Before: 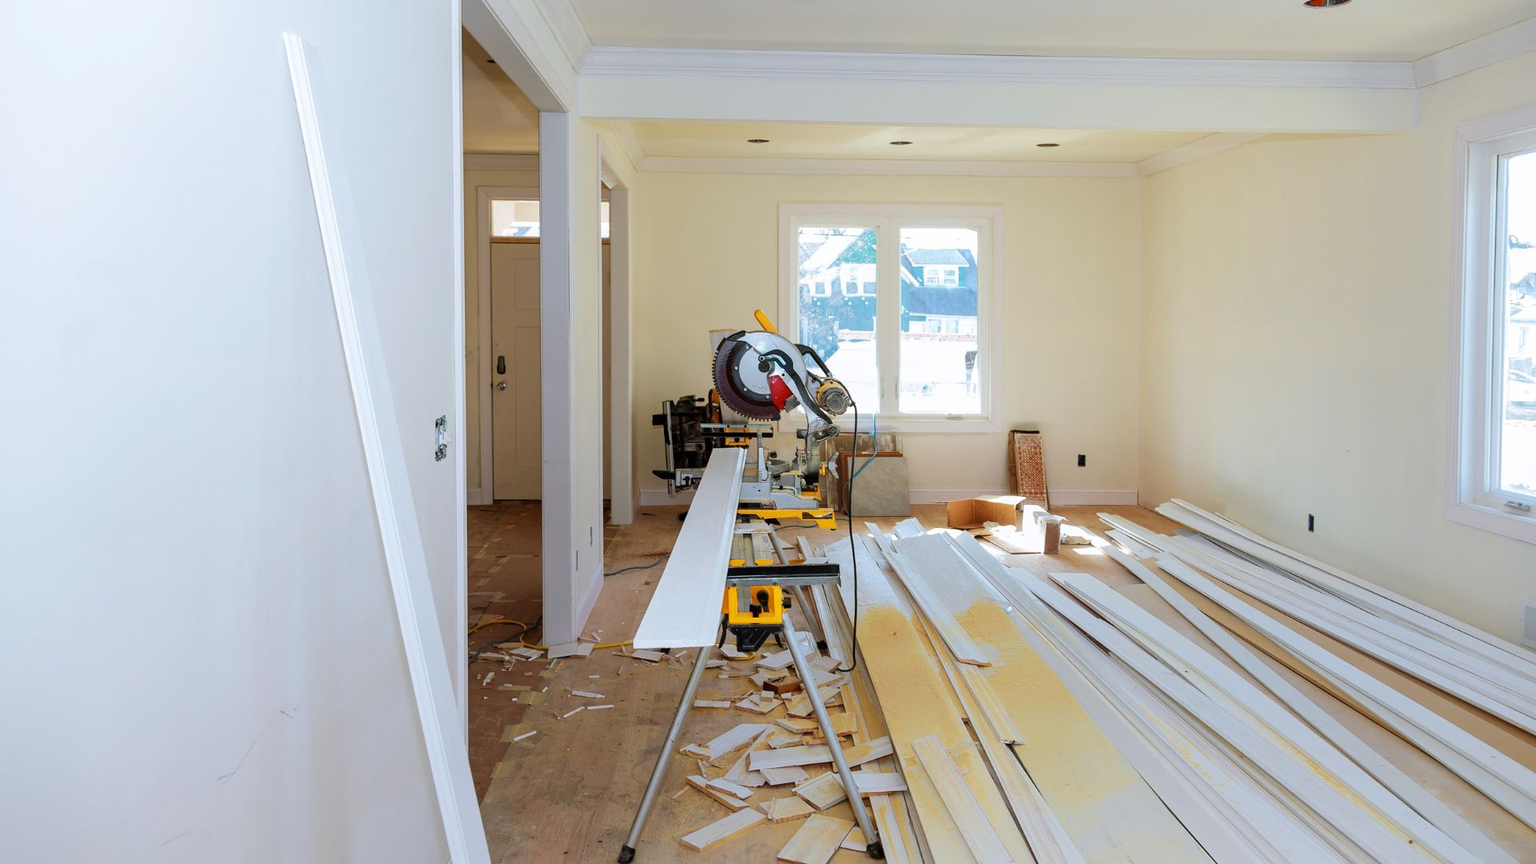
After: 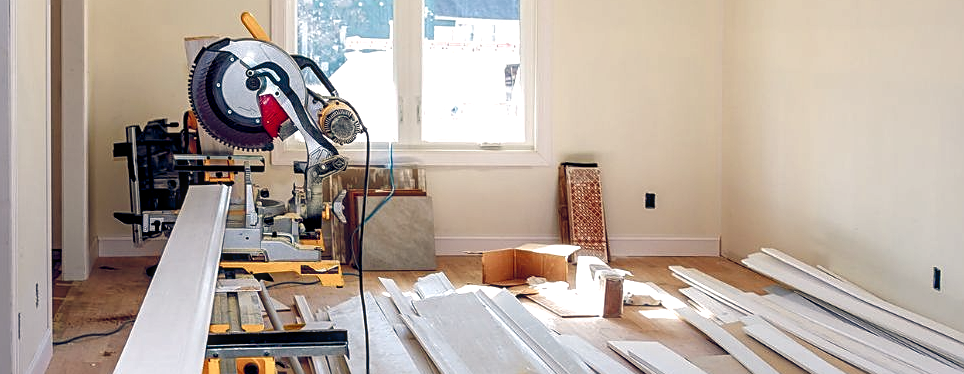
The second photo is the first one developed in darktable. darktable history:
sharpen: on, module defaults
local contrast: on, module defaults
color balance rgb: highlights gain › chroma 2.94%, highlights gain › hue 60.57°, global offset › chroma 0.25%, global offset › hue 256.52°, perceptual saturation grading › global saturation 20%, perceptual saturation grading › highlights -50%, perceptual saturation grading › shadows 30%, contrast 15%
crop: left 36.607%, top 34.735%, right 13.146%, bottom 30.611%
